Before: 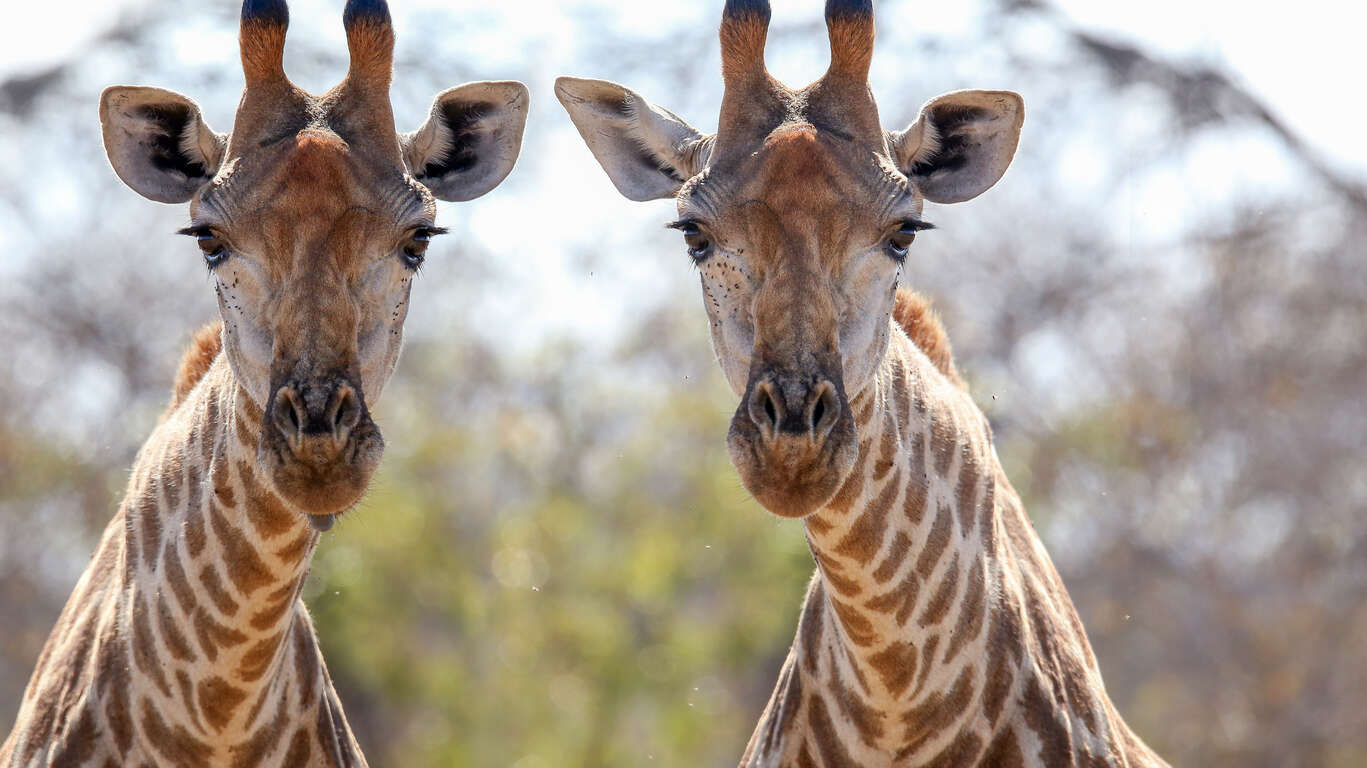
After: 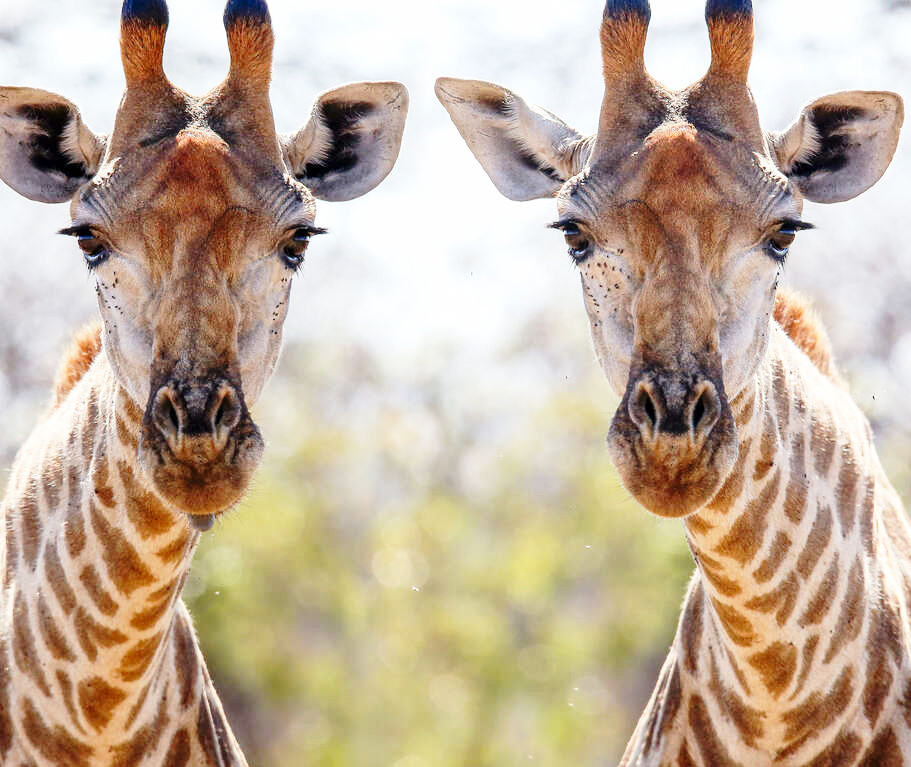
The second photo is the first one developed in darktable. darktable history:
crop and rotate: left 8.786%, right 24.548%
base curve: curves: ch0 [(0, 0) (0.028, 0.03) (0.121, 0.232) (0.46, 0.748) (0.859, 0.968) (1, 1)], preserve colors none
